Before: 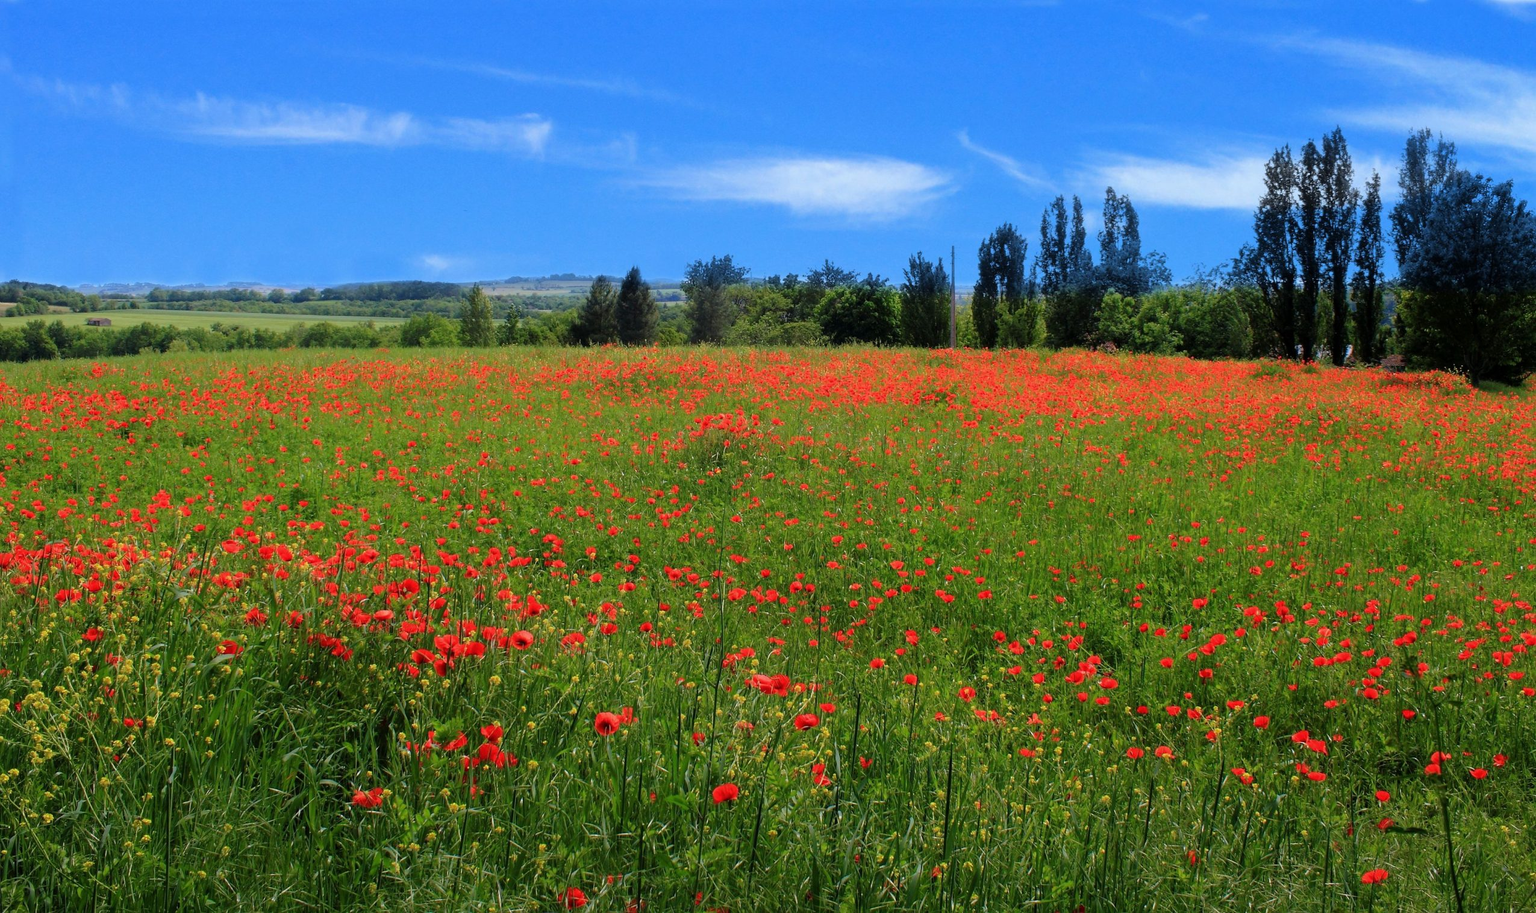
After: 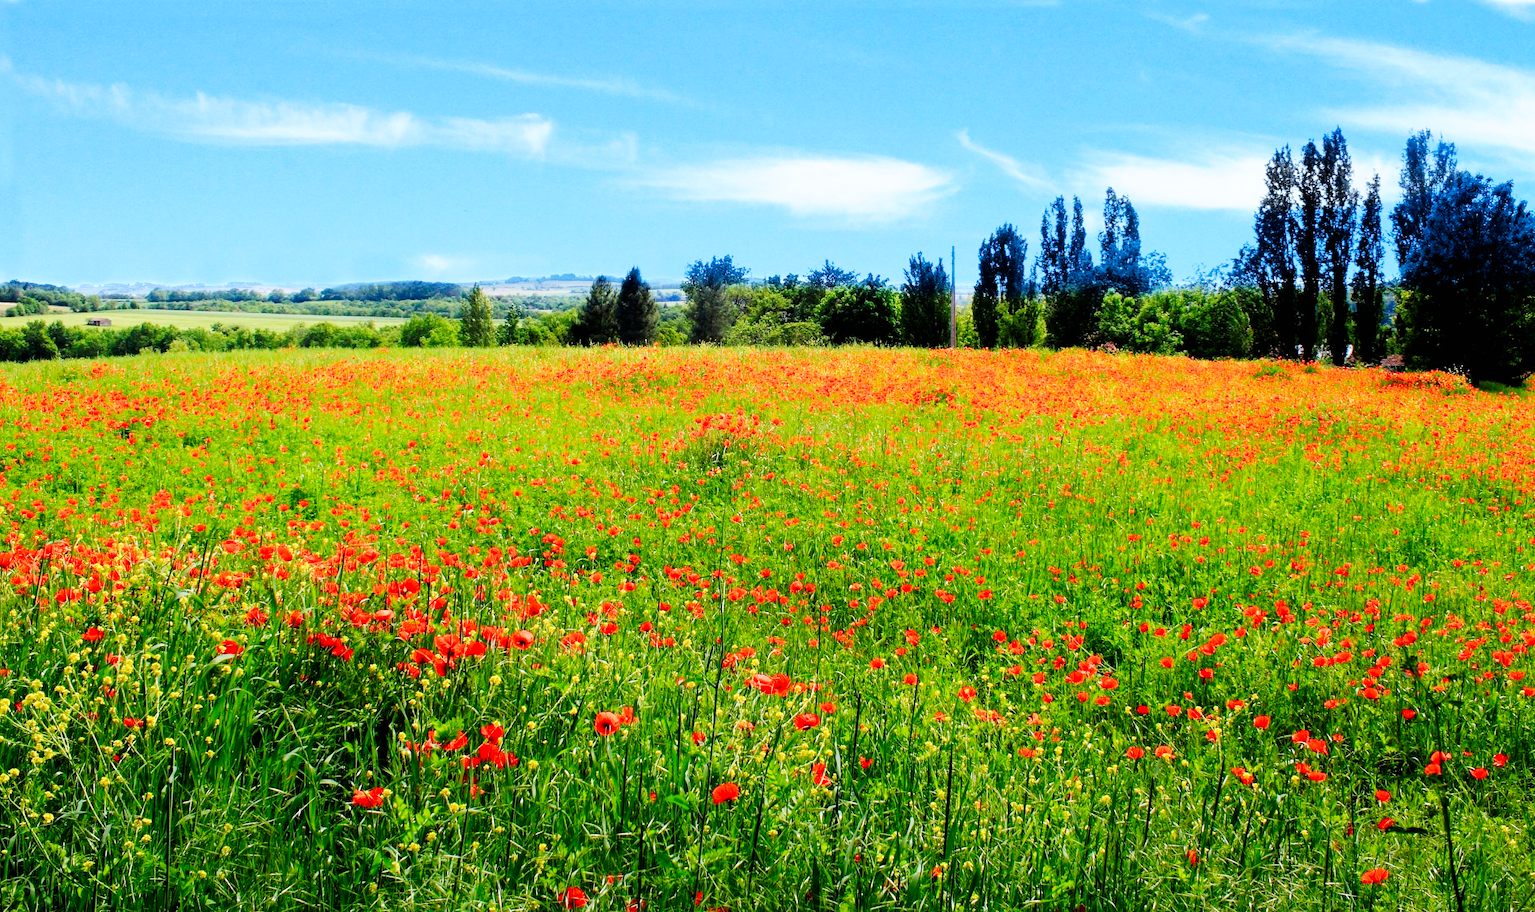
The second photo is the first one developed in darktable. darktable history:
base curve: curves: ch0 [(0, 0) (0.007, 0.004) (0.027, 0.03) (0.046, 0.07) (0.207, 0.54) (0.442, 0.872) (0.673, 0.972) (1, 1)], preserve colors none
exposure: black level correction 0.005, exposure 0.016 EV, compensate highlight preservation false
